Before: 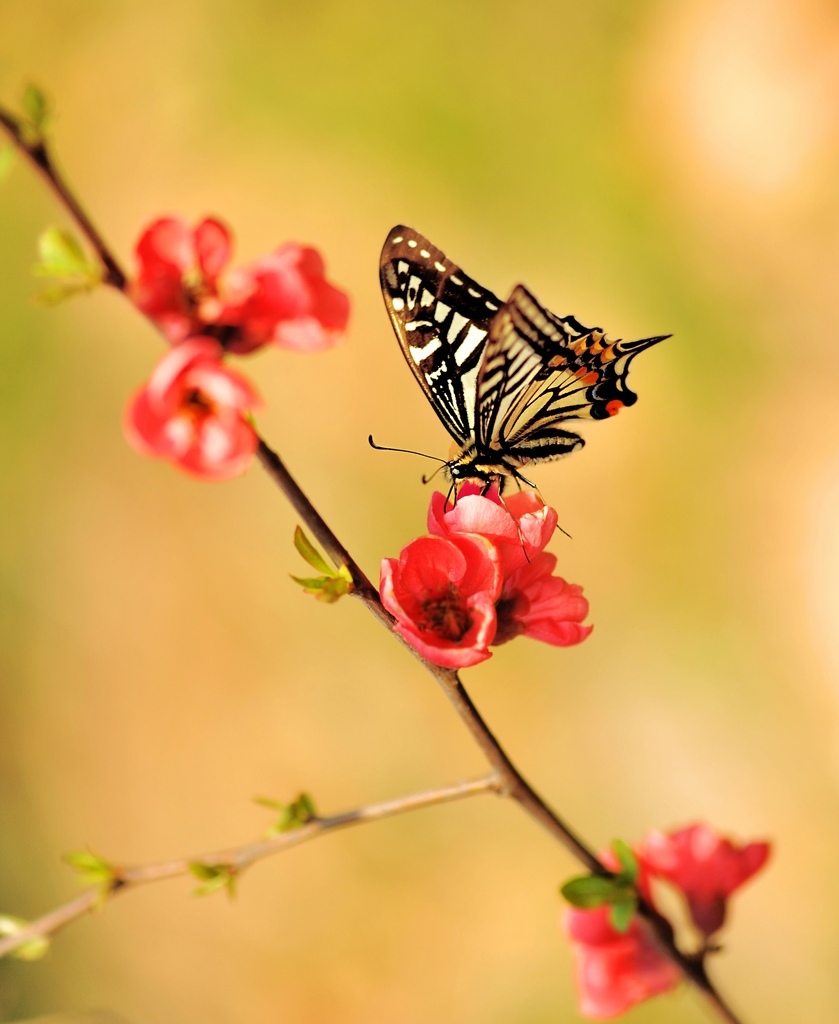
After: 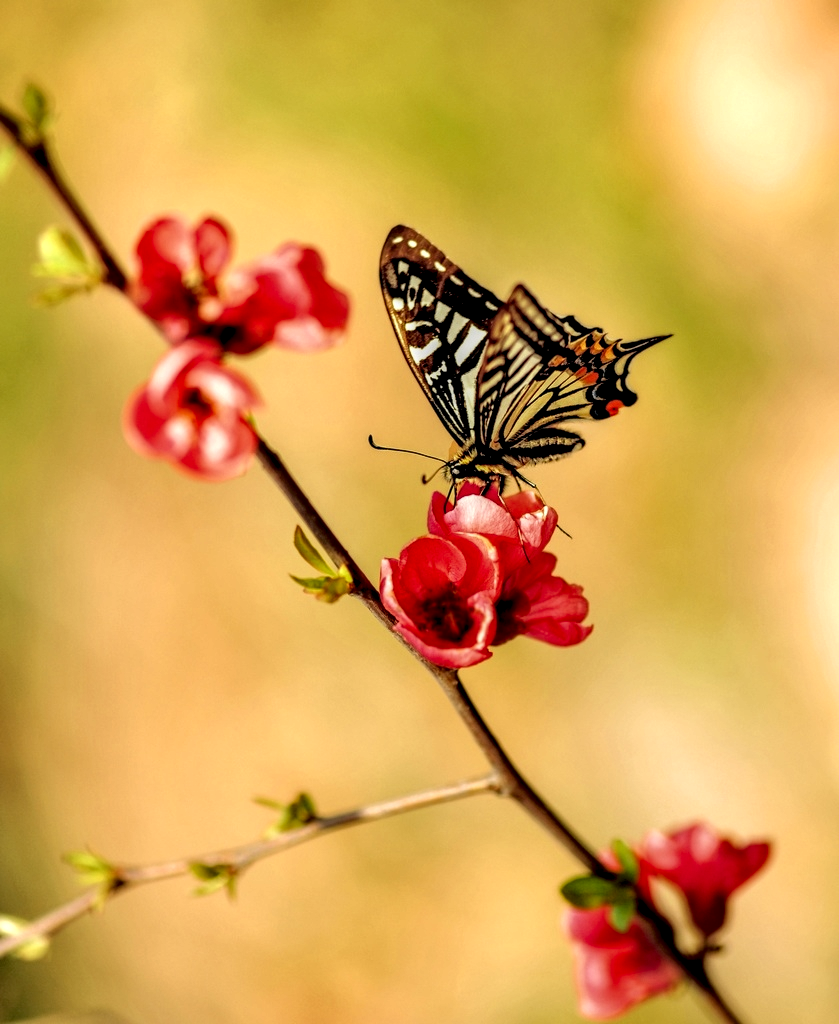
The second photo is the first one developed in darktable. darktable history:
local contrast: highlights 19%, detail 185%
